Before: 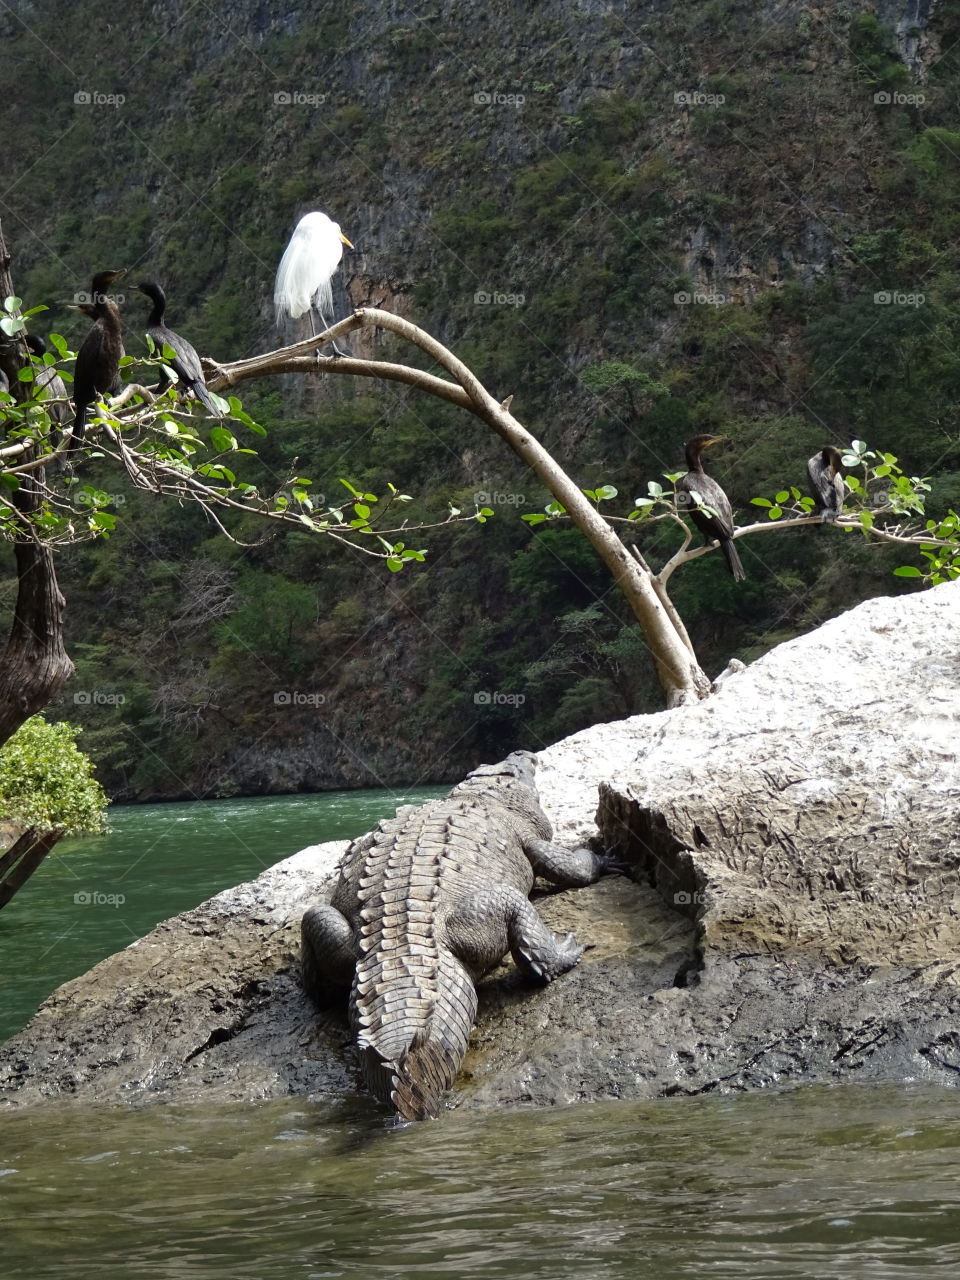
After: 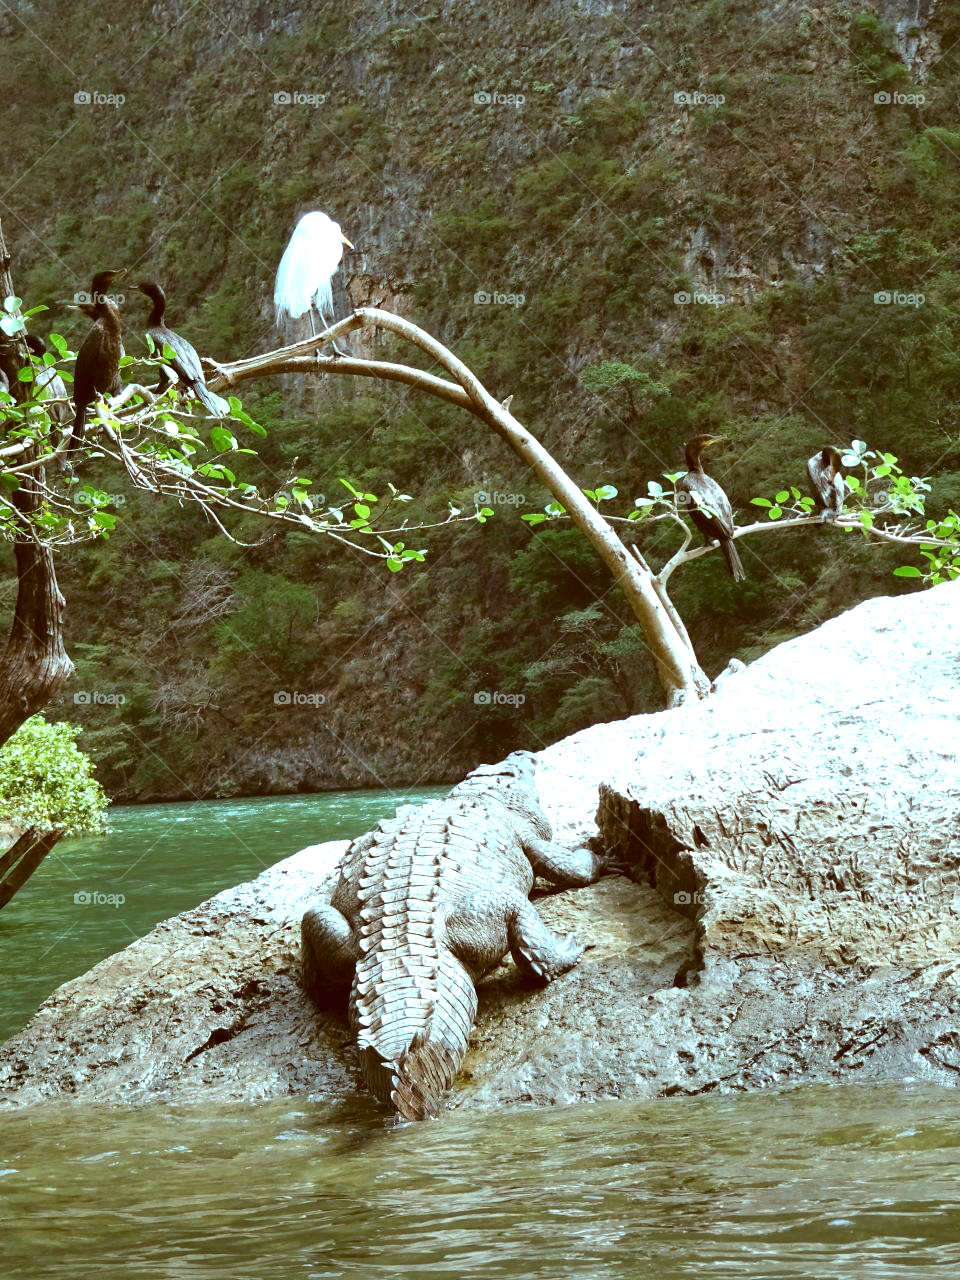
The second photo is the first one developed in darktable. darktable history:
color correction: highlights a* -14.09, highlights b* -16.06, shadows a* 10.86, shadows b* 29.66
exposure: black level correction 0, exposure 1 EV, compensate highlight preservation false
